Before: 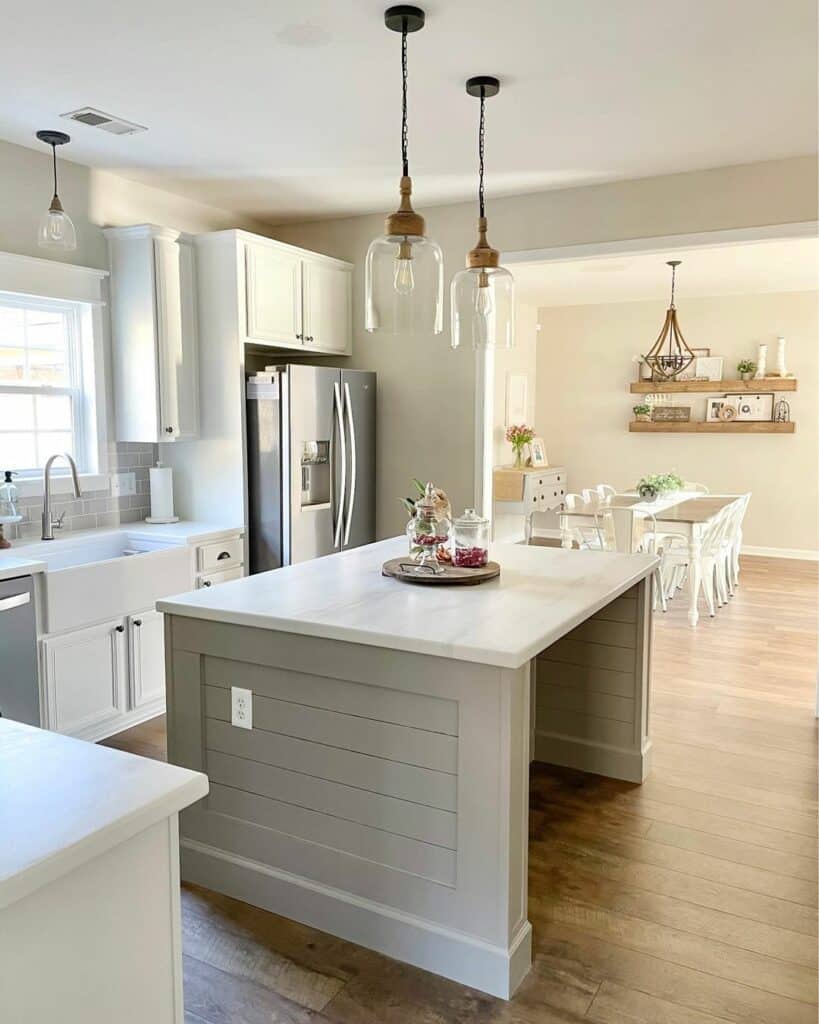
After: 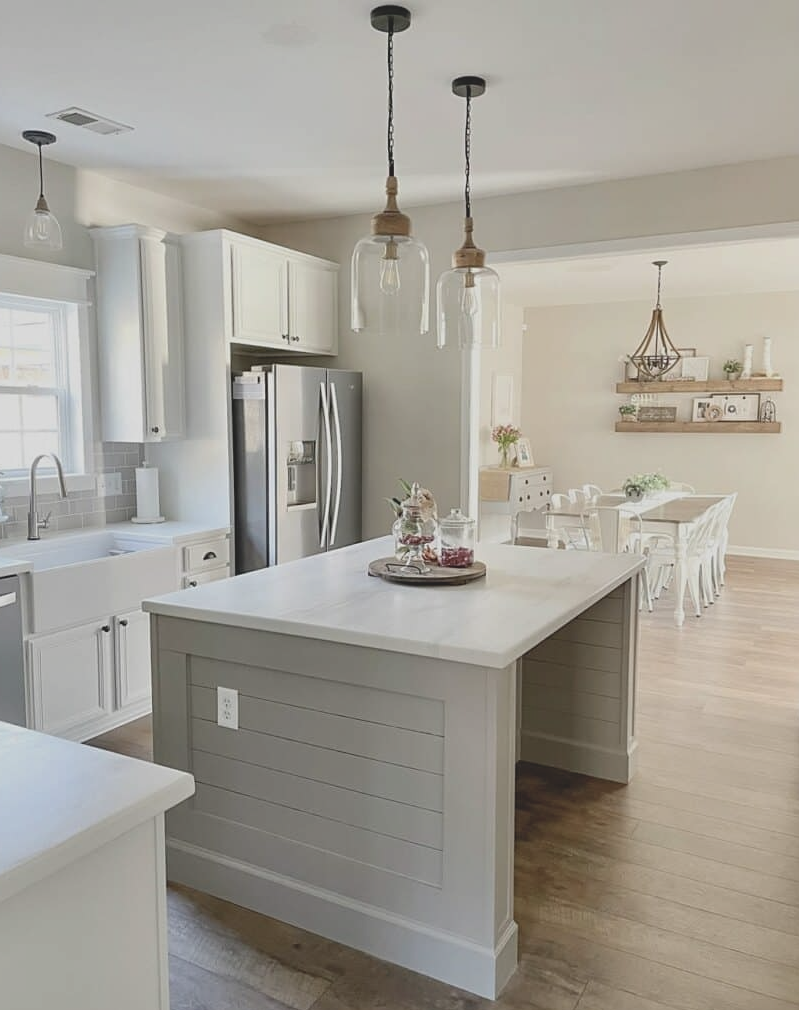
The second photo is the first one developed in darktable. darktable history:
contrast brightness saturation: contrast -0.26, saturation -0.43
sharpen: amount 0.2
crop and rotate: left 1.774%, right 0.633%, bottom 1.28%
